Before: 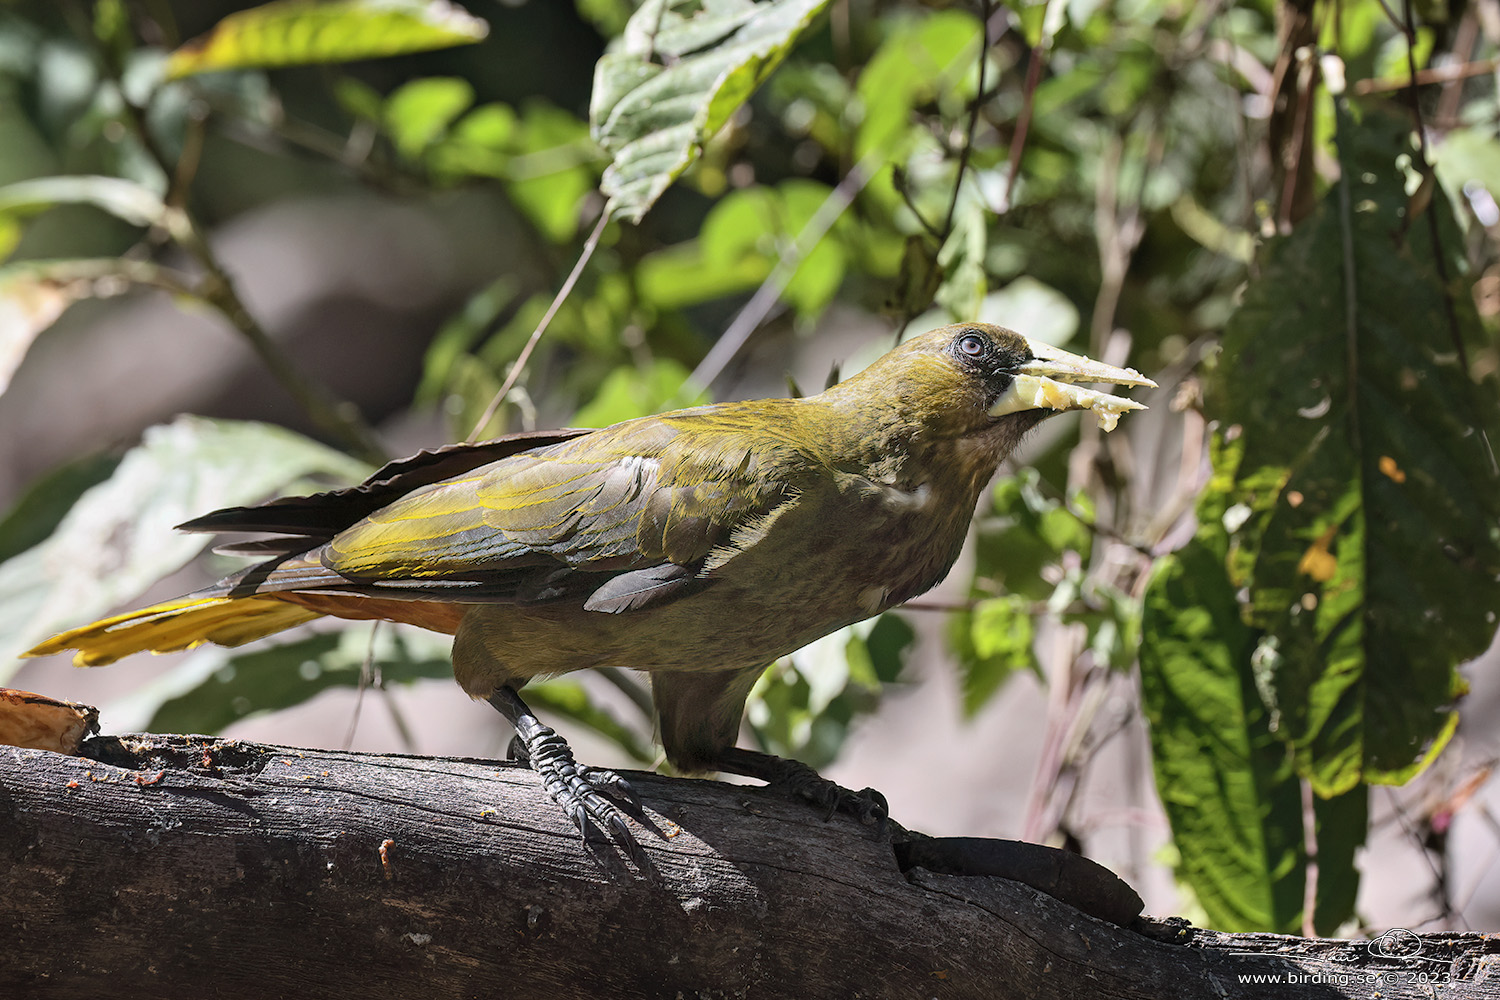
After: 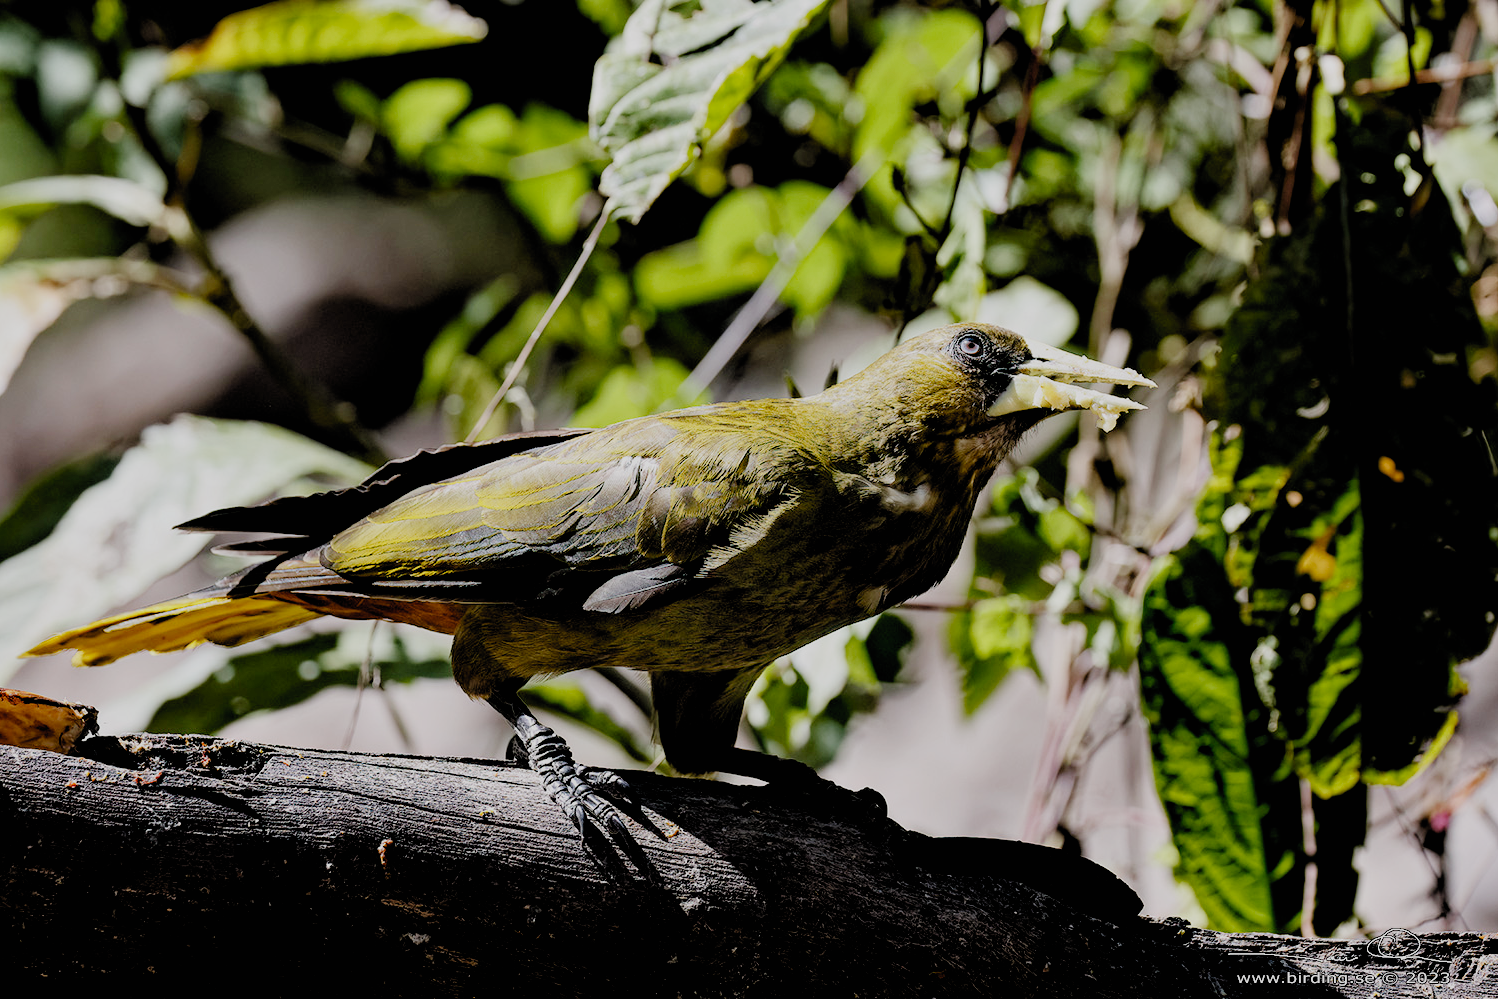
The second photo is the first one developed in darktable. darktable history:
crop and rotate: left 0.126%
filmic rgb: black relative exposure -2.85 EV, white relative exposure 4.56 EV, hardness 1.77, contrast 1.25, preserve chrominance no, color science v5 (2021)
